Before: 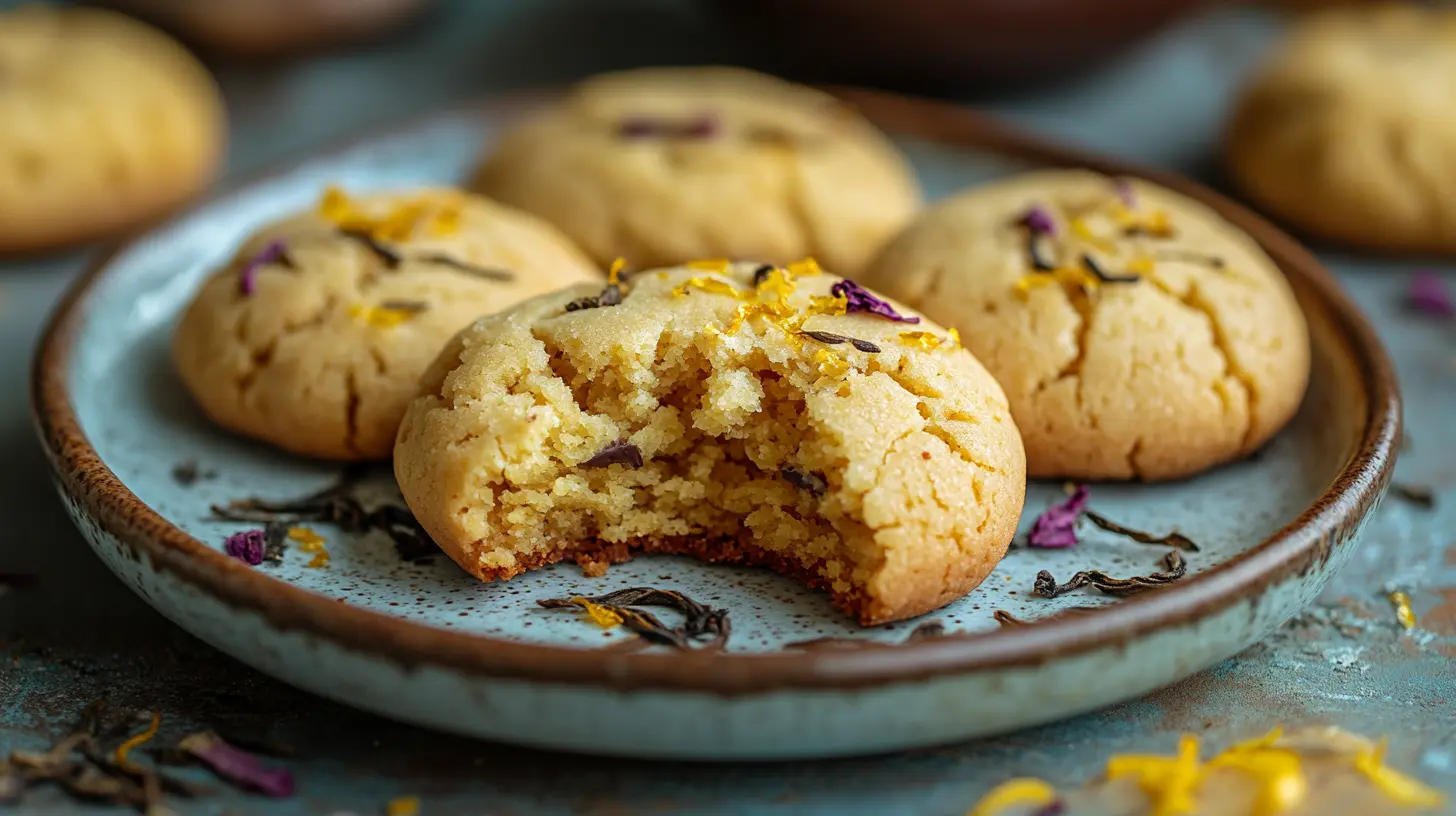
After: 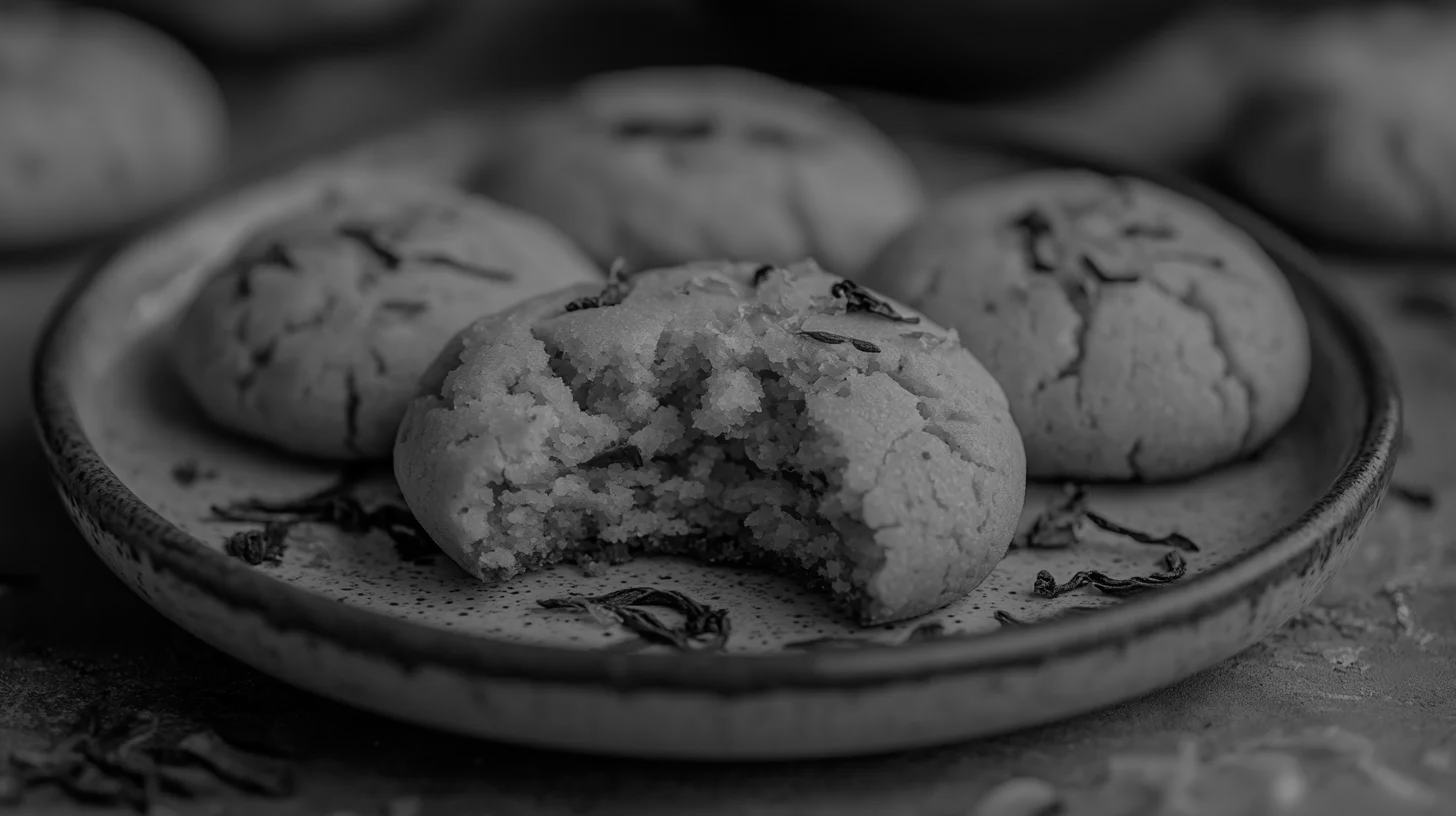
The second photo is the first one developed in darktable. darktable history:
color correction: highlights a* 3.84, highlights b* 5.07
monochrome: on, module defaults
white balance: red 0.948, green 1.02, blue 1.176
exposure: black level correction 0, exposure -0.766 EV, compensate highlight preservation false
base curve: curves: ch0 [(0, 0) (0.841, 0.609) (1, 1)]
